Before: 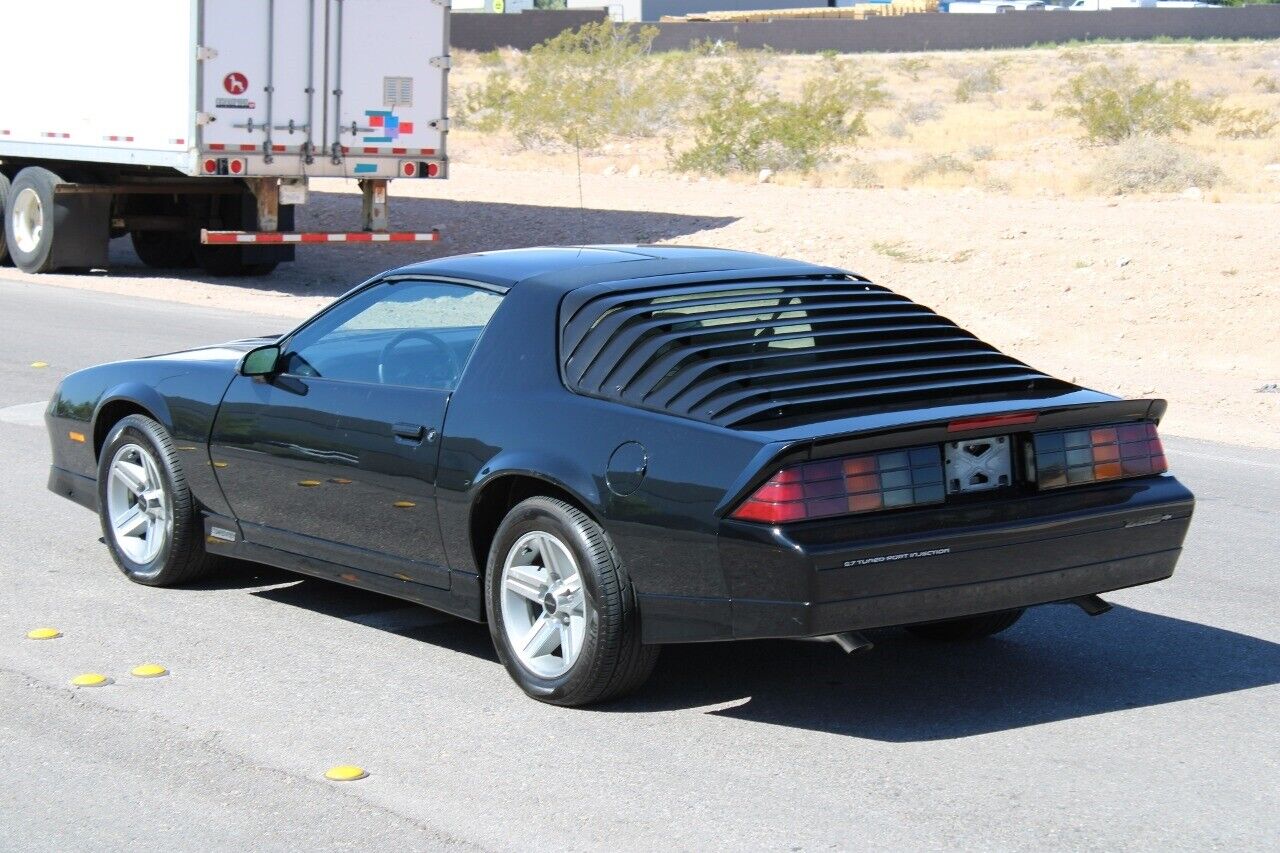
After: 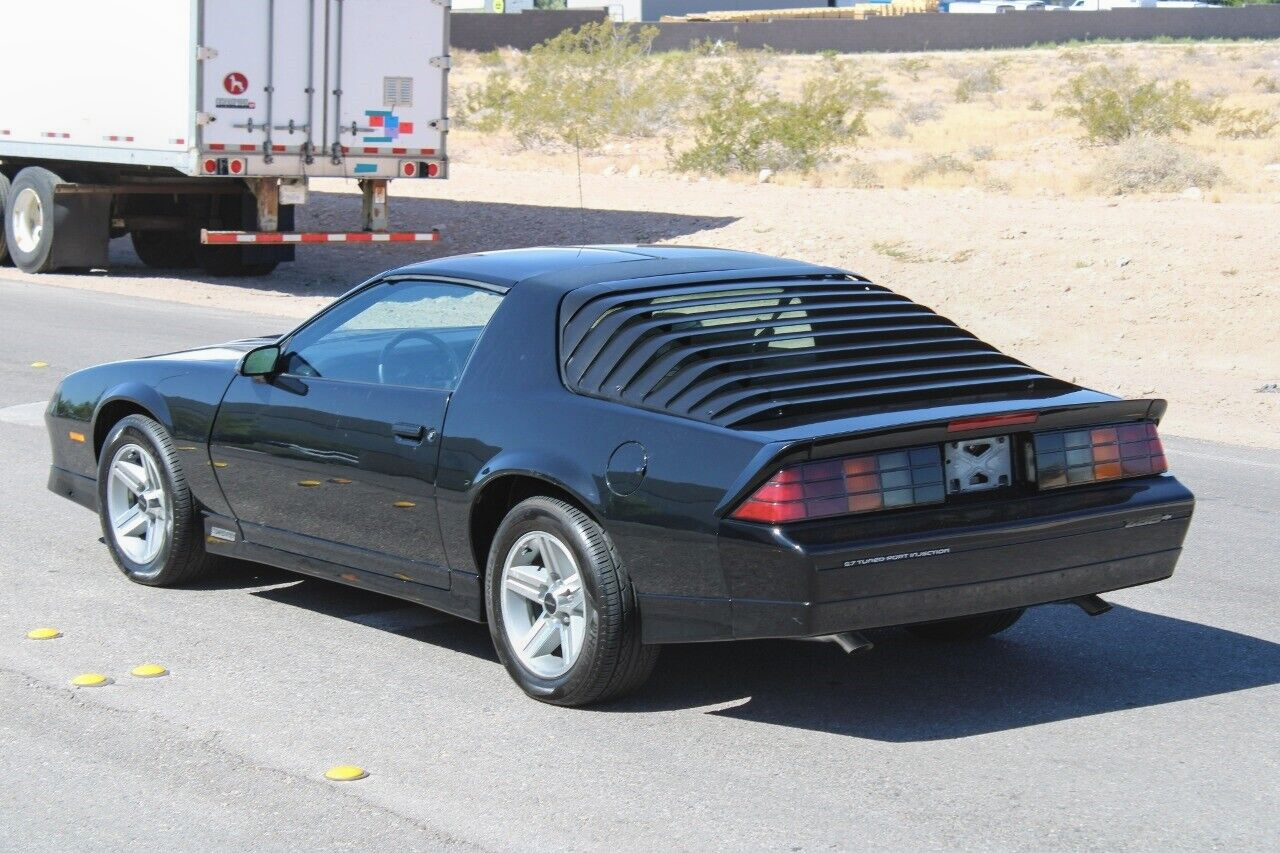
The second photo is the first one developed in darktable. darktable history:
contrast brightness saturation: contrast 0.015, saturation -0.053
local contrast: detail 110%
